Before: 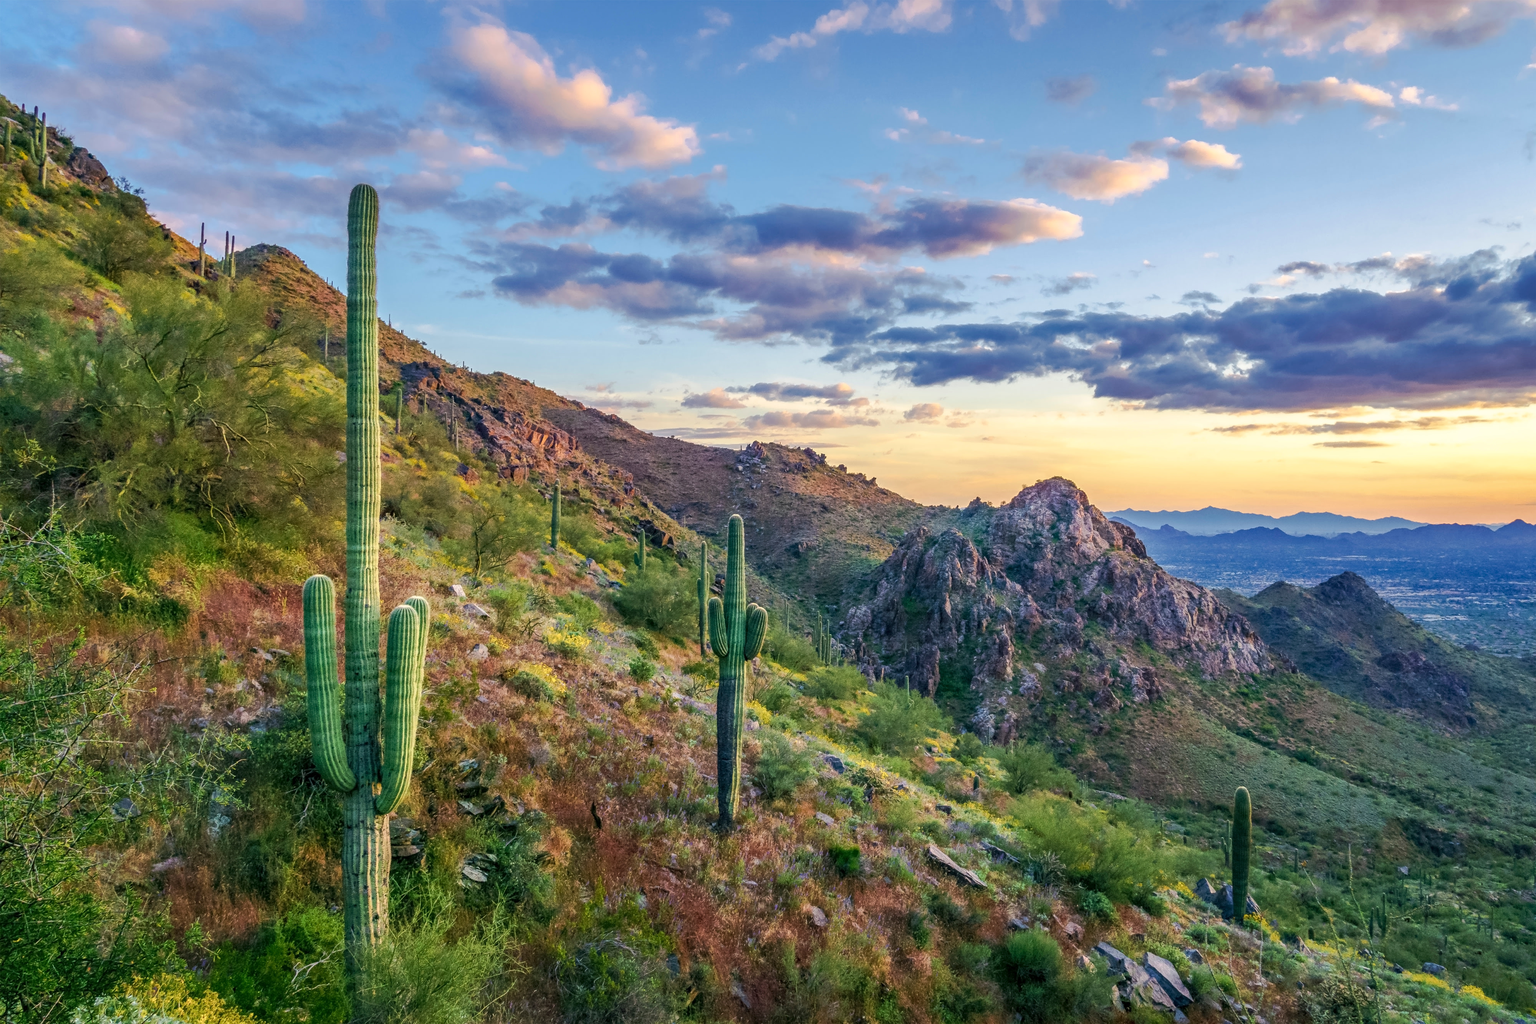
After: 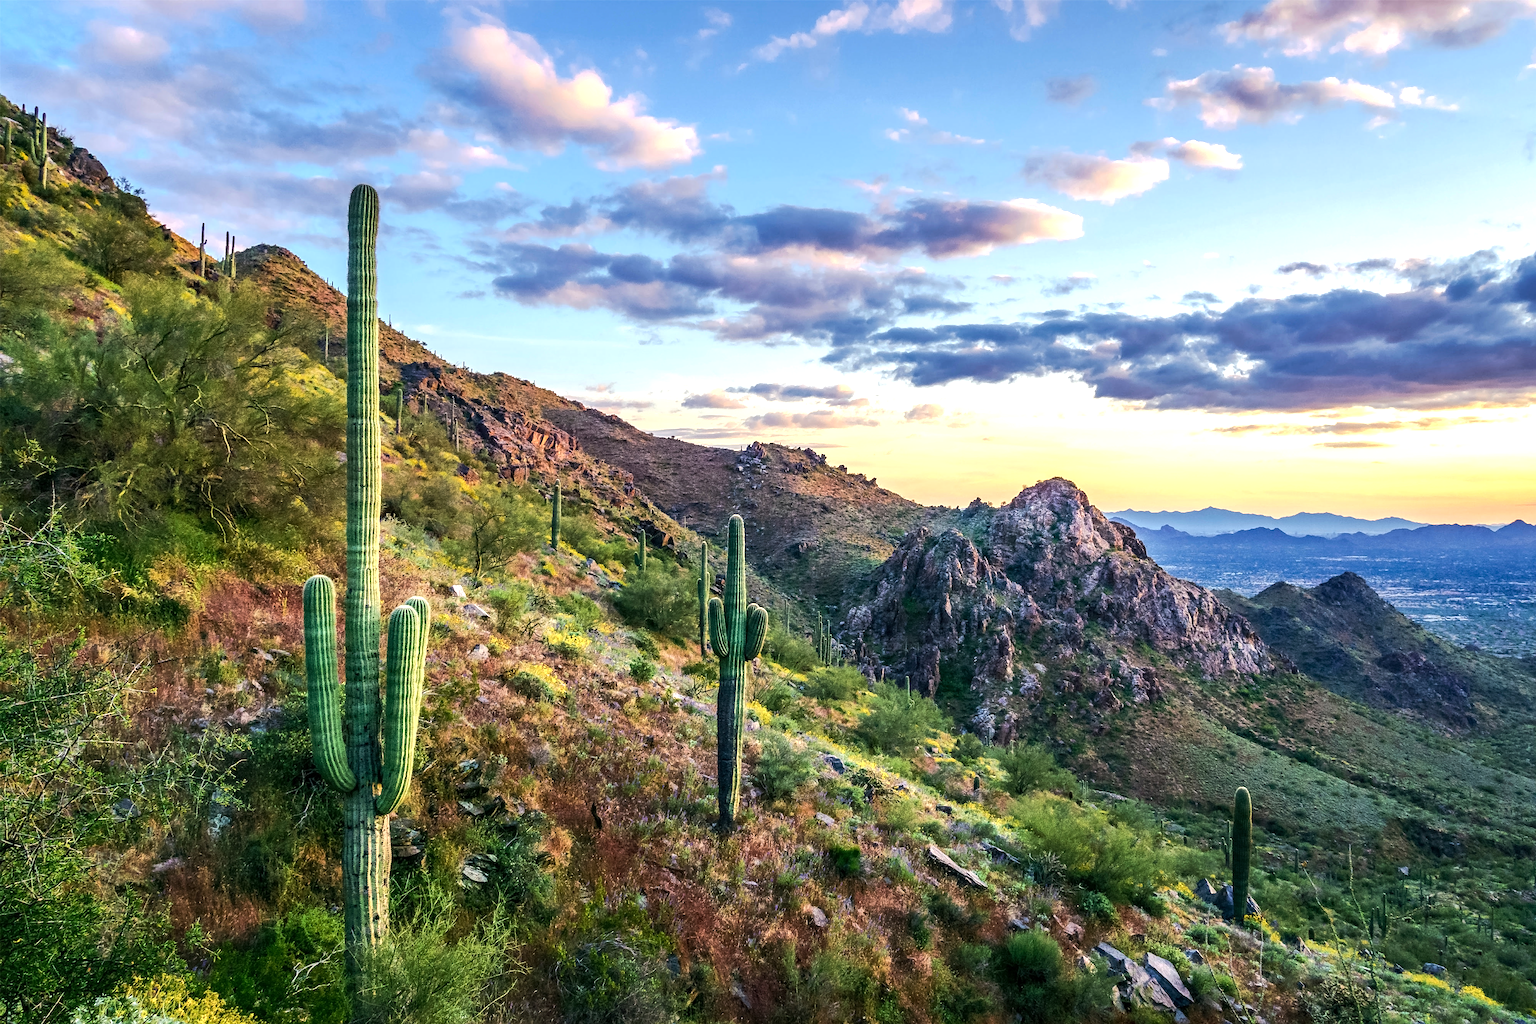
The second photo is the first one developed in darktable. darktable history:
sharpen: amount 0.2
tone equalizer: -8 EV -0.75 EV, -7 EV -0.7 EV, -6 EV -0.6 EV, -5 EV -0.4 EV, -3 EV 0.4 EV, -2 EV 0.6 EV, -1 EV 0.7 EV, +0 EV 0.75 EV, edges refinement/feathering 500, mask exposure compensation -1.57 EV, preserve details no
